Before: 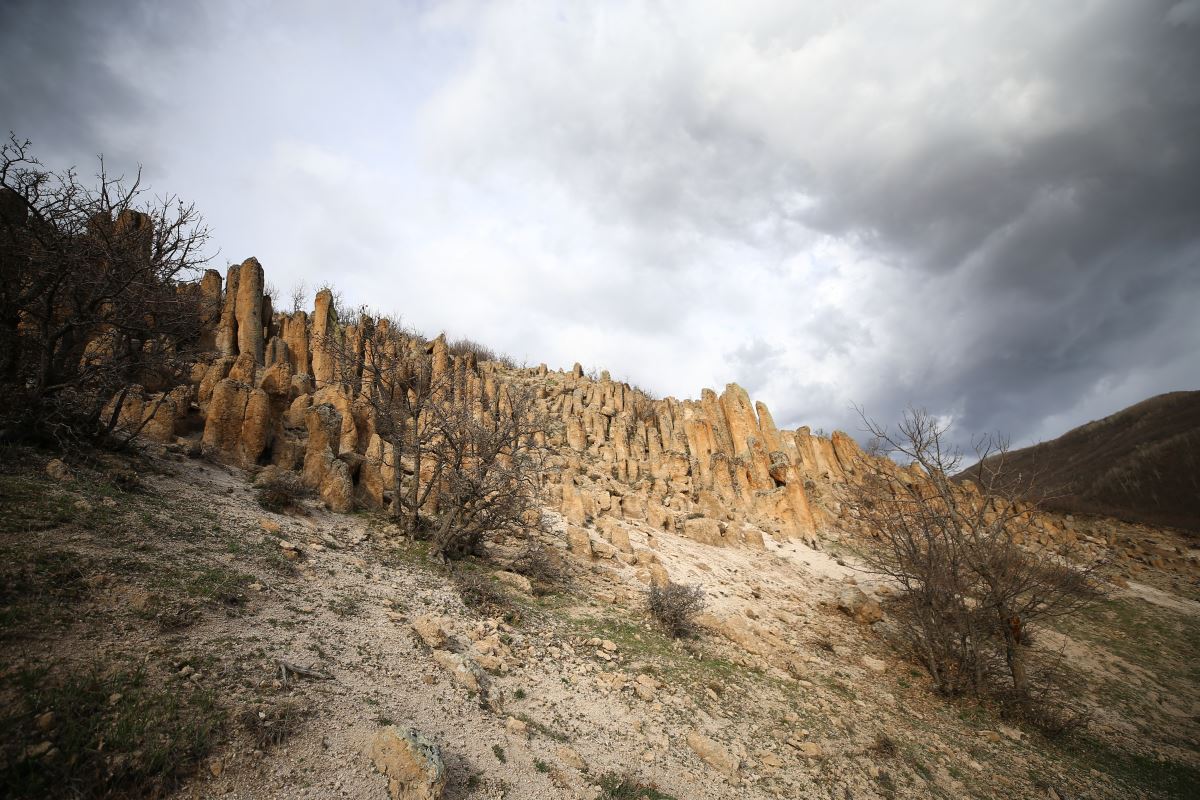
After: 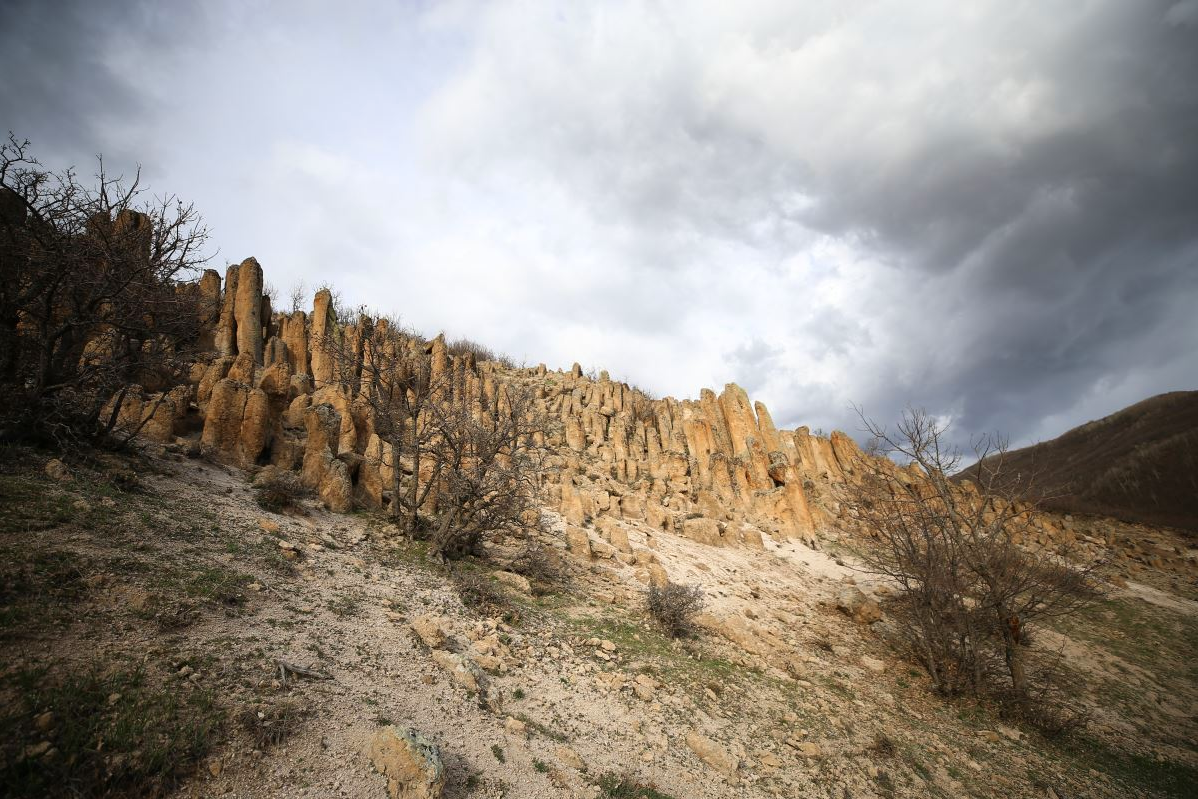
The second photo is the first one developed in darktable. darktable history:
velvia: strength 10%
crop and rotate: left 0.126%
